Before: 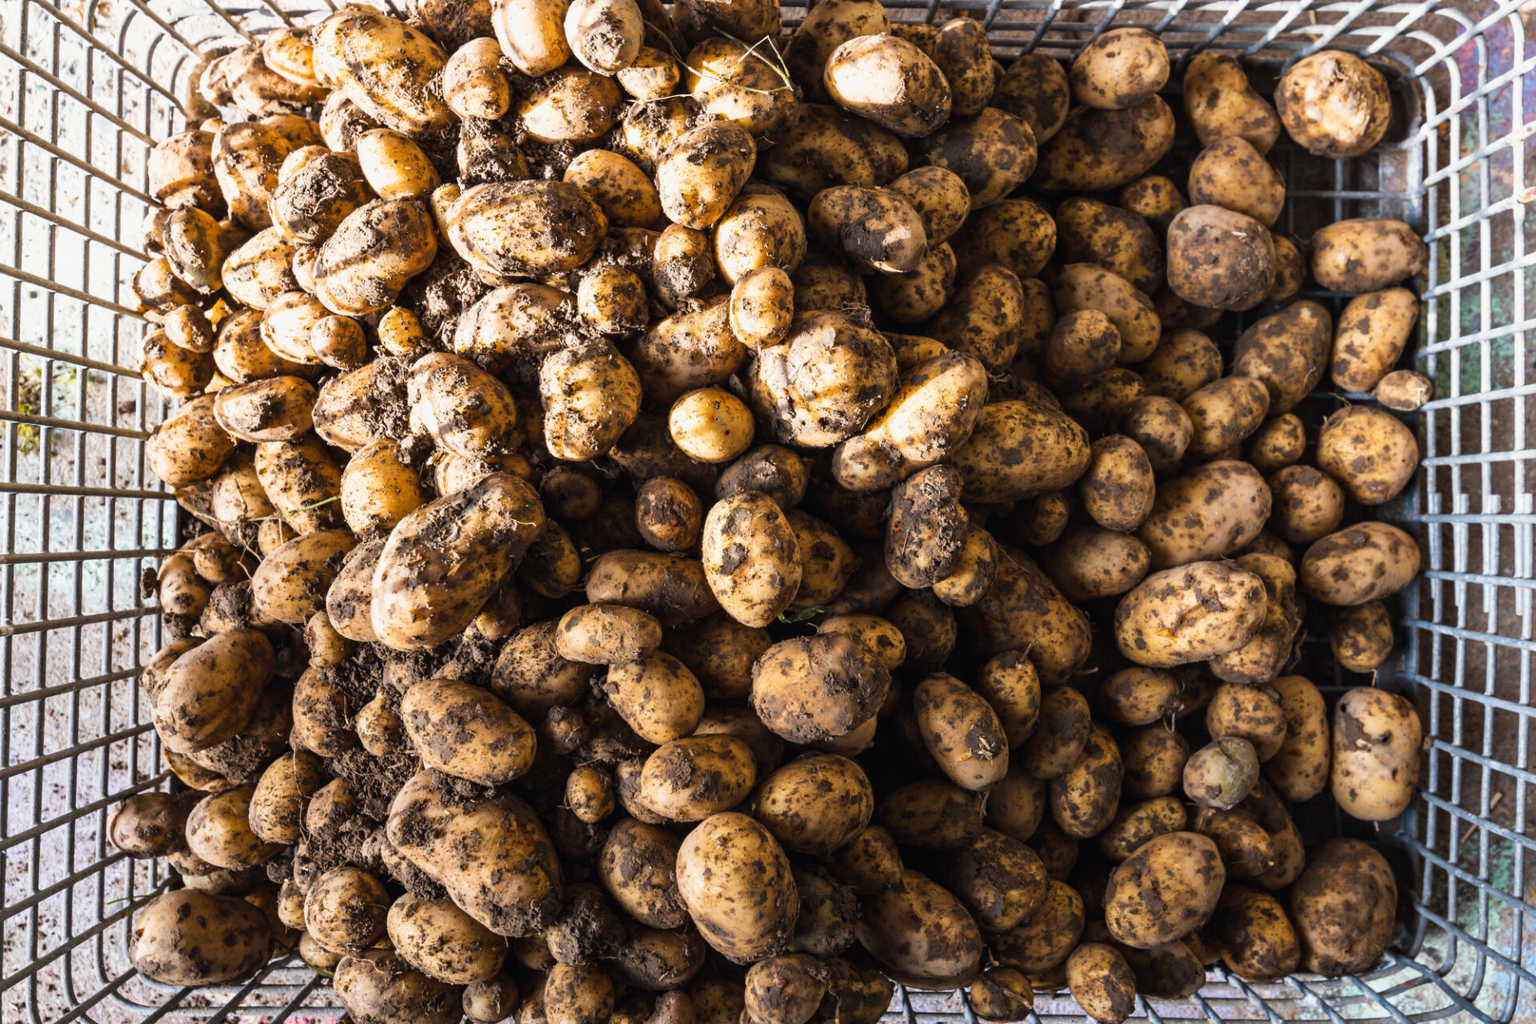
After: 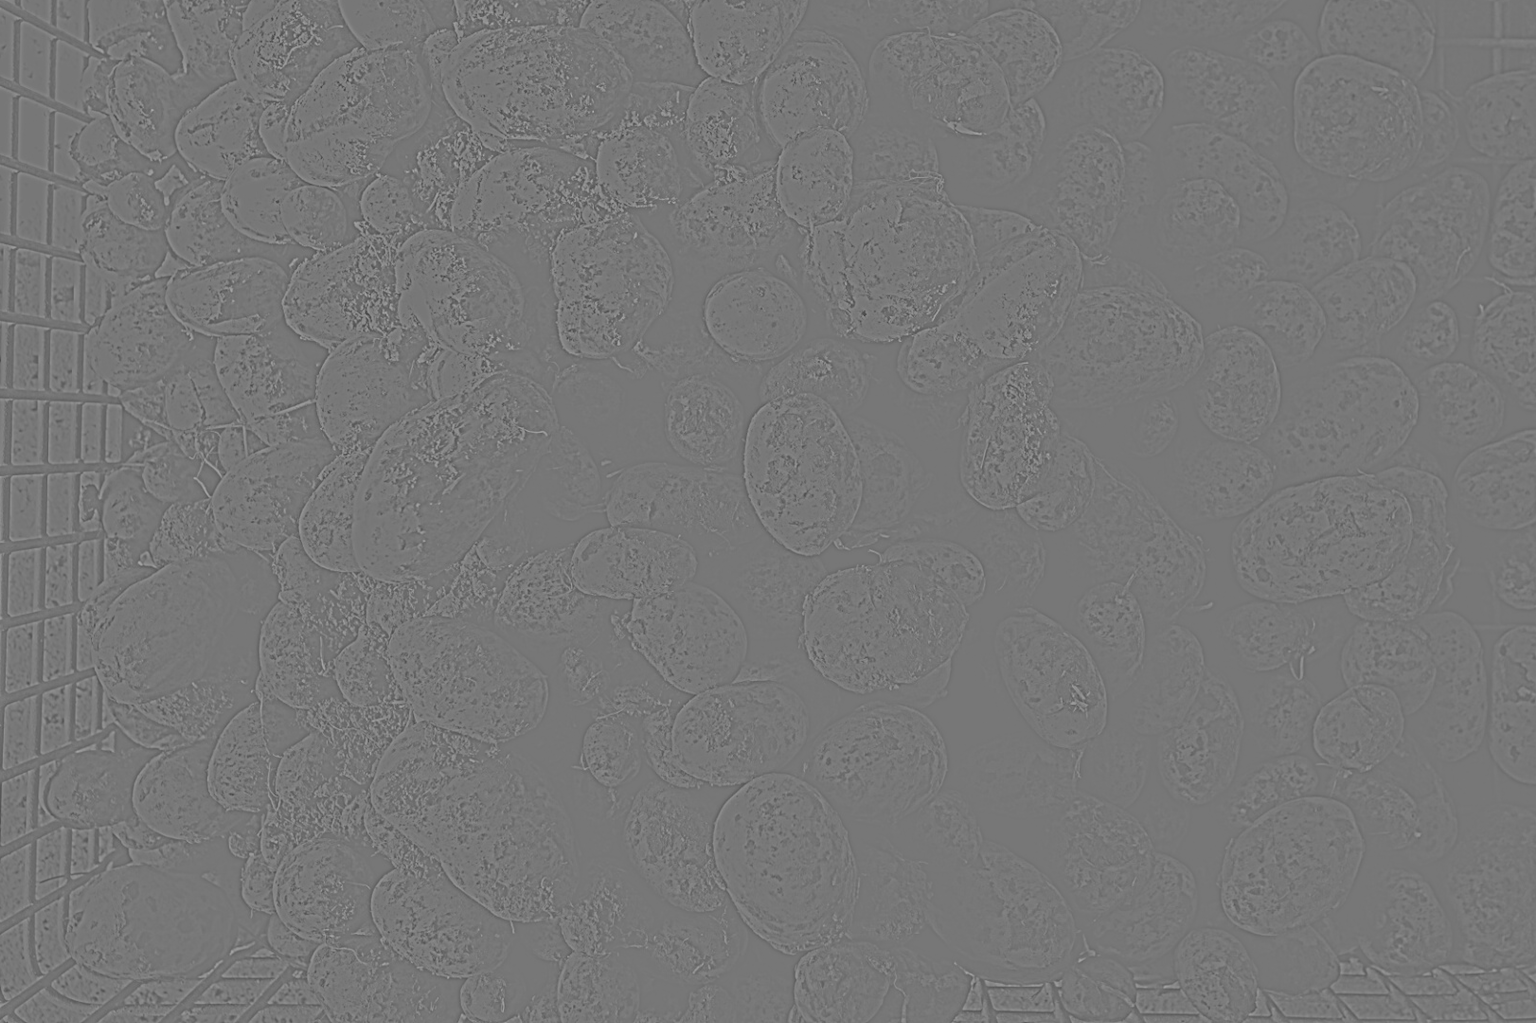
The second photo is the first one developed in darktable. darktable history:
crop and rotate: left 4.842%, top 15.51%, right 10.668%
highpass: sharpness 9.84%, contrast boost 9.94%
